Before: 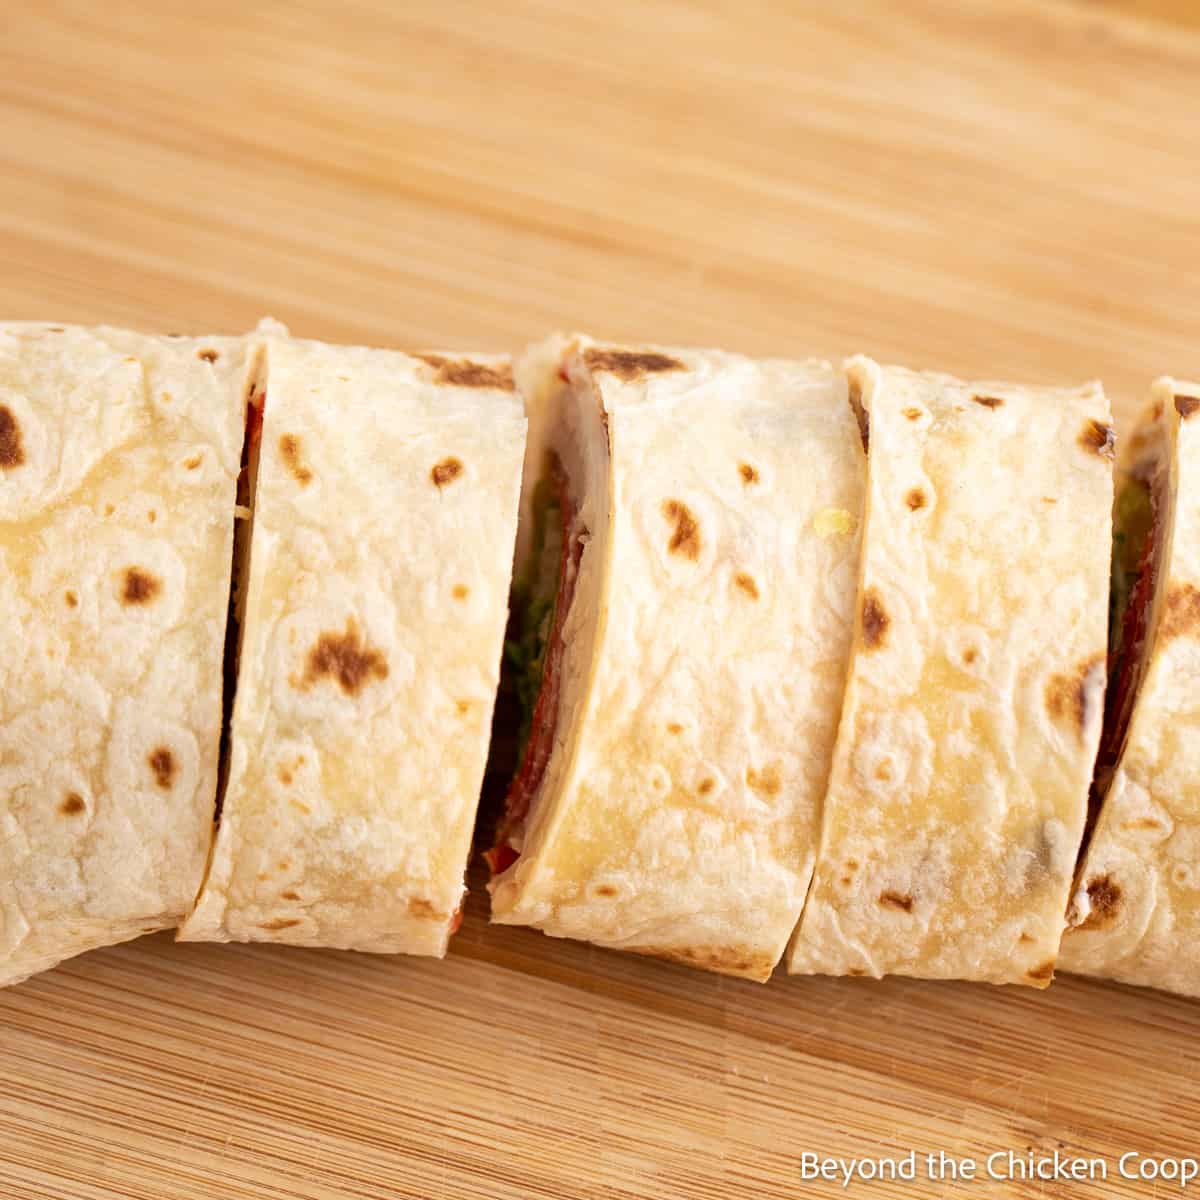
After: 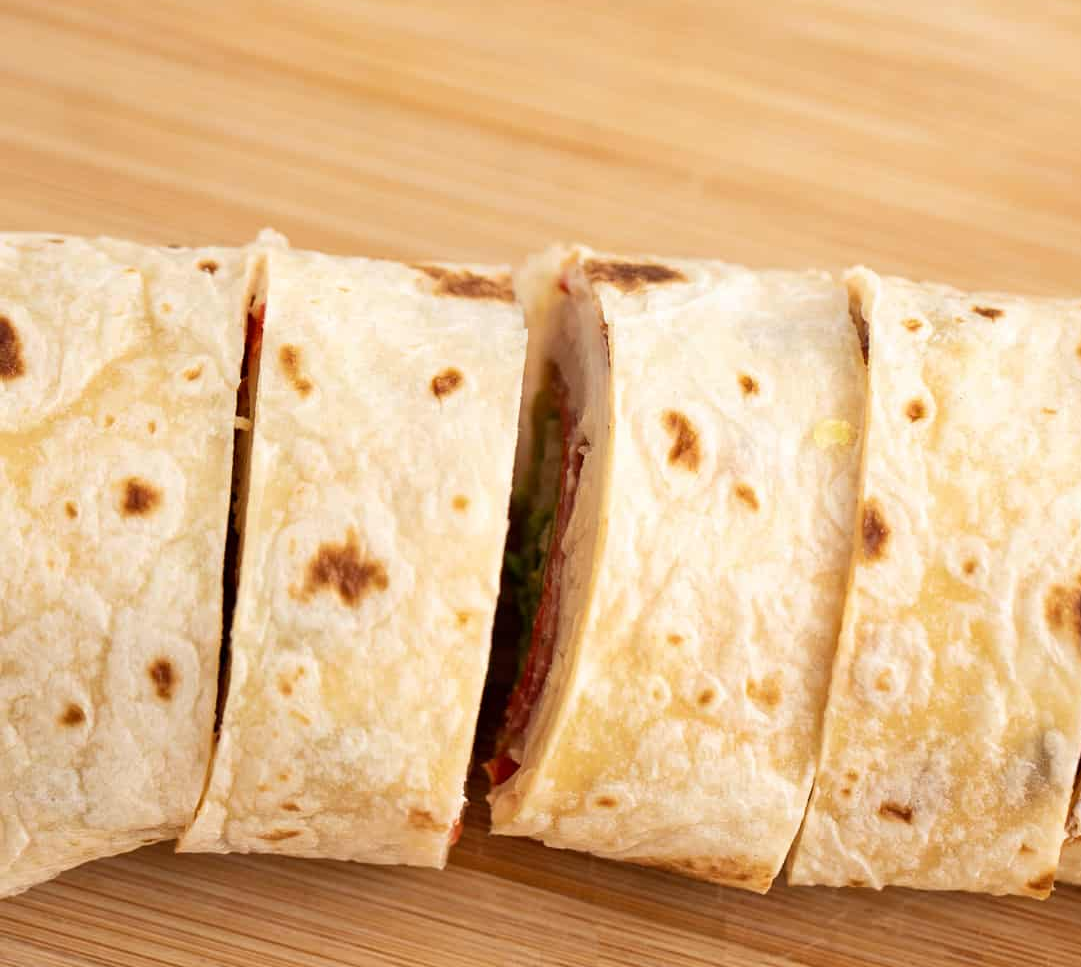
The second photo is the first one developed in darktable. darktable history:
crop: top 7.471%, right 9.847%, bottom 11.936%
